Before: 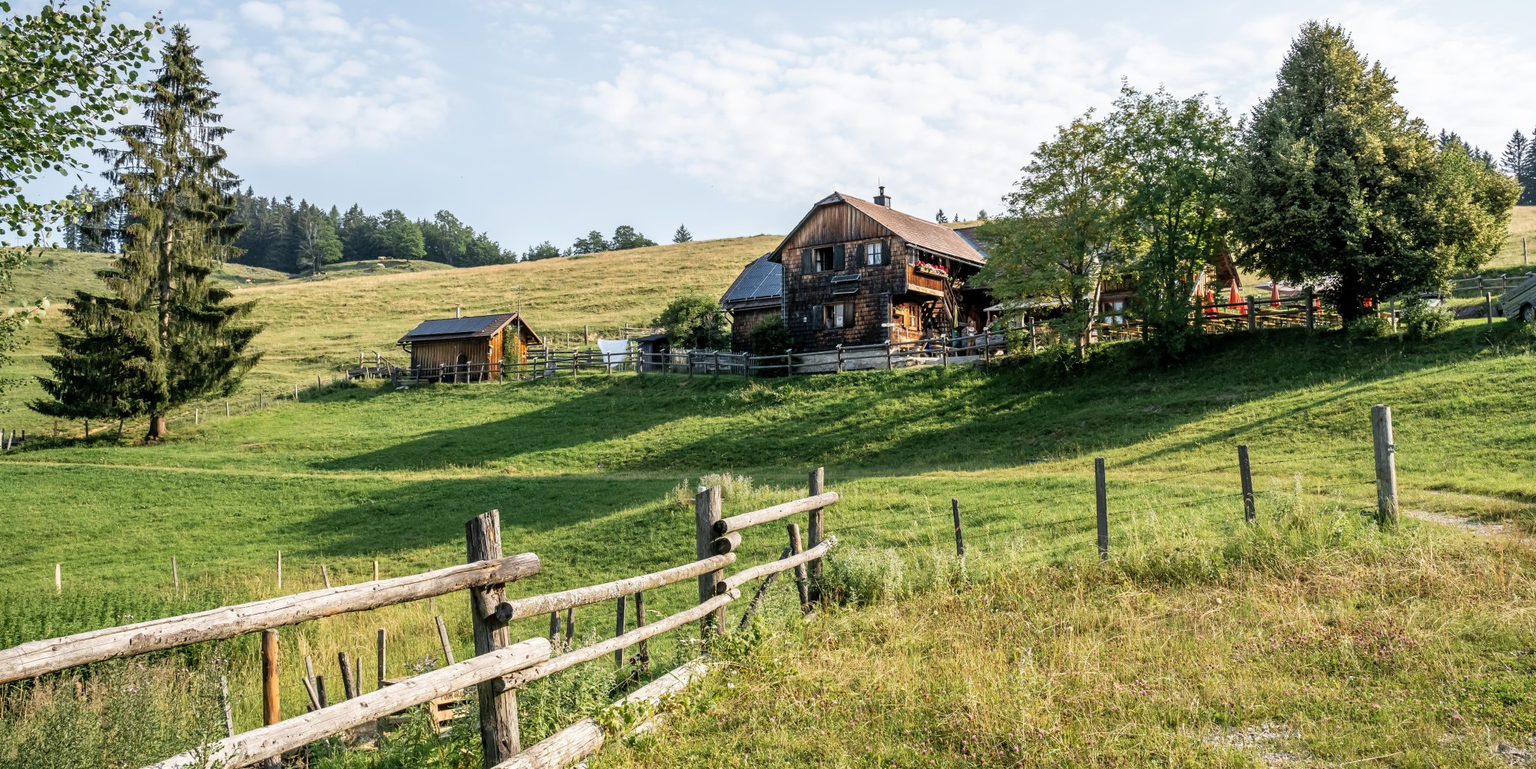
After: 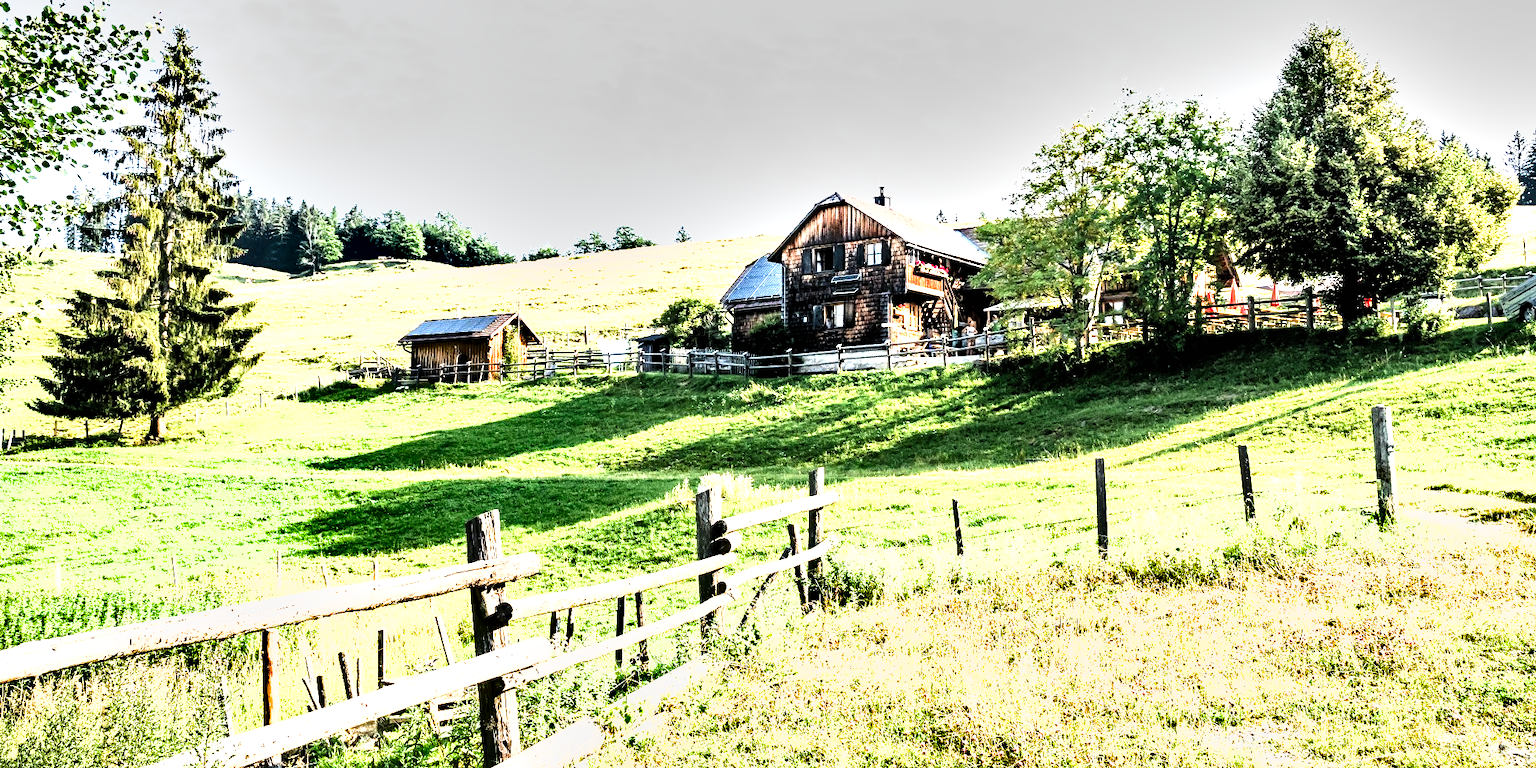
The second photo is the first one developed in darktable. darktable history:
levels: white 99.93%, levels [0, 0.374, 0.749]
shadows and highlights: low approximation 0.01, soften with gaussian
exposure: black level correction 0, exposure 1.199 EV, compensate highlight preservation false
filmic rgb: black relative exposure -5.09 EV, white relative exposure 3.99 EV, threshold 2.96 EV, hardness 2.91, contrast 1.299, highlights saturation mix -31.41%, enable highlight reconstruction true
